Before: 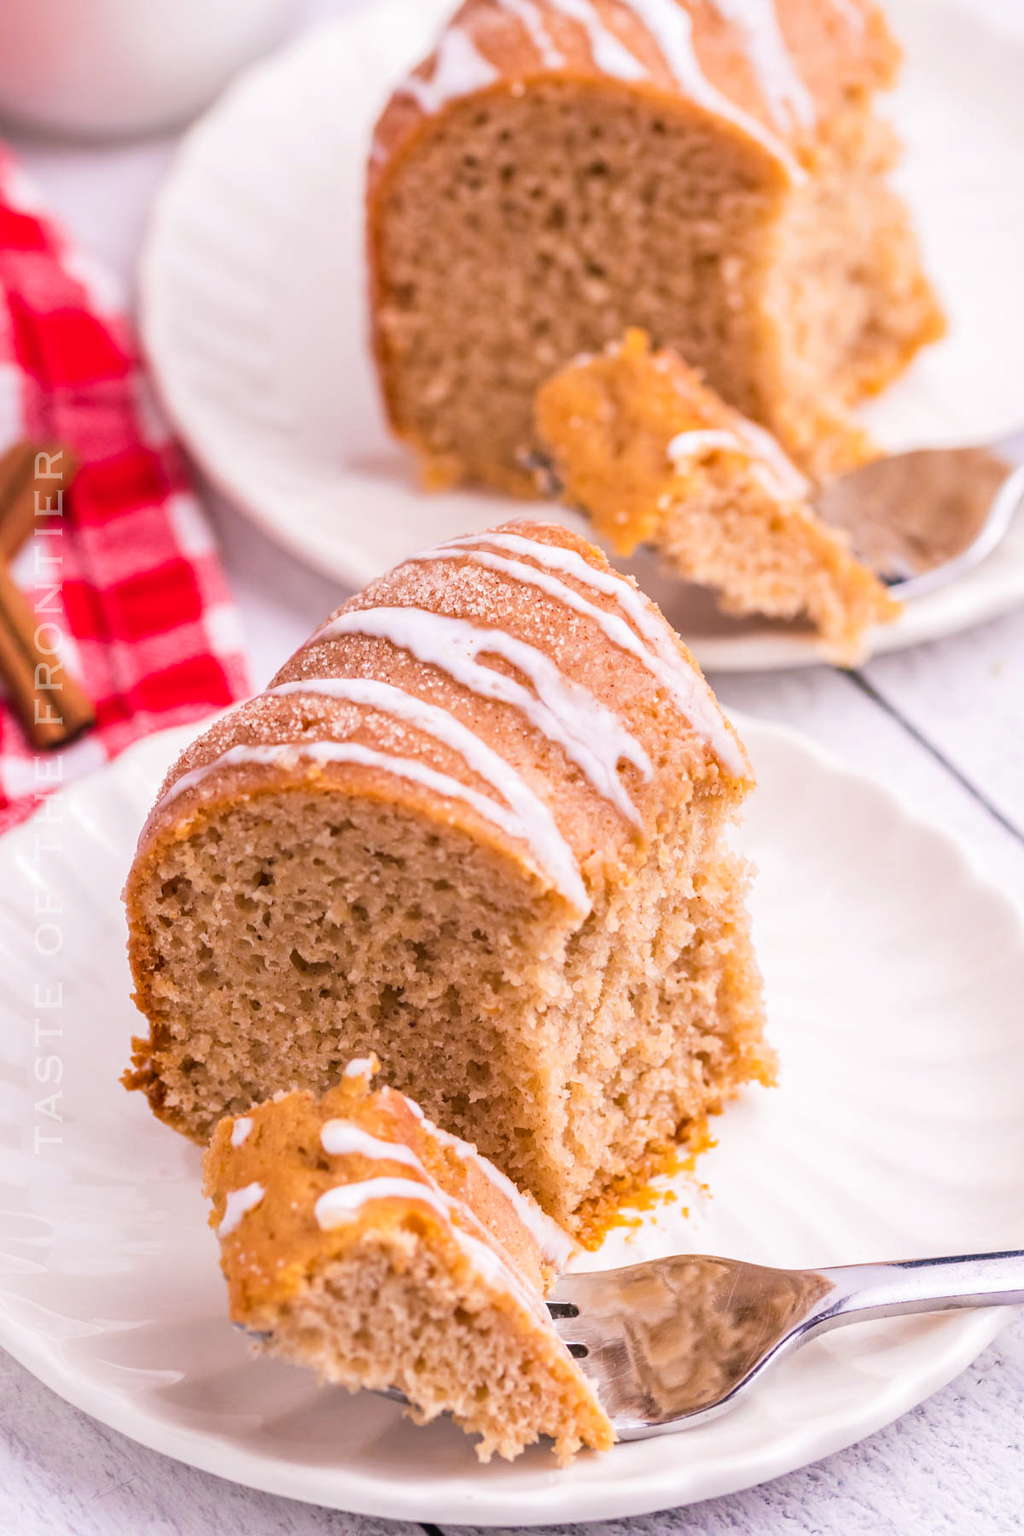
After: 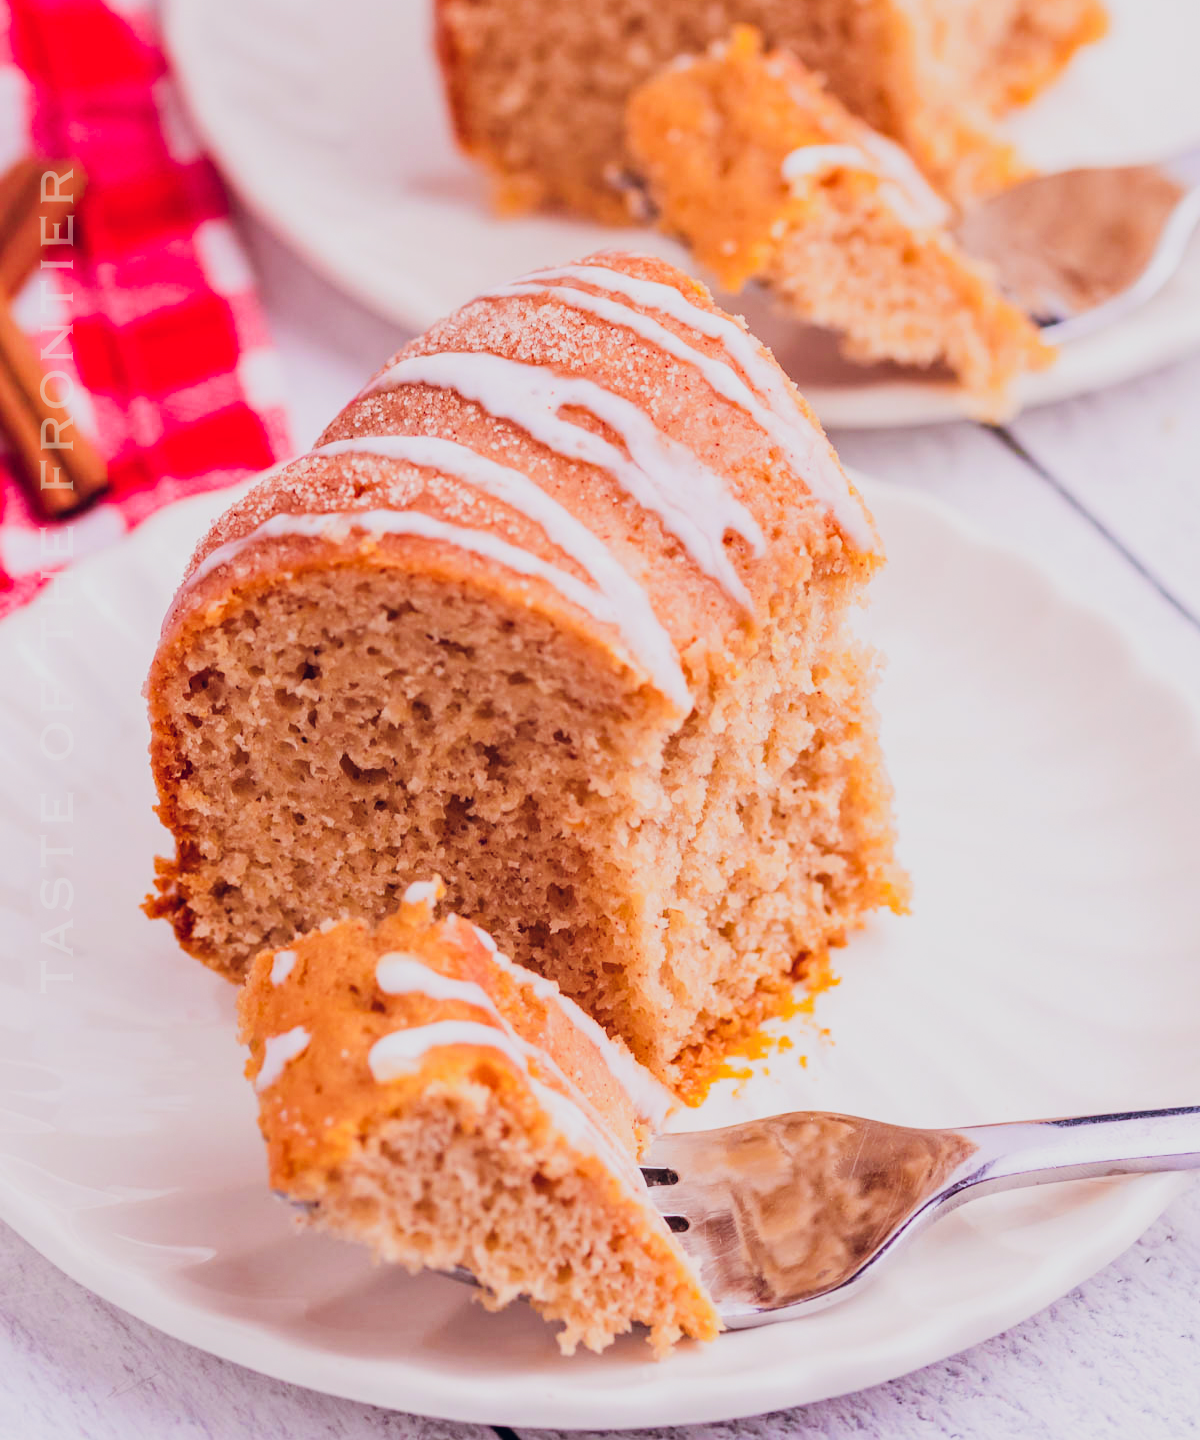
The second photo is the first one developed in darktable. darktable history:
crop and rotate: top 19.998%
color balance rgb: shadows lift › chroma 9.92%, shadows lift › hue 45.12°, power › luminance 3.26%, power › hue 231.93°, global offset › luminance 0.4%, global offset › chroma 0.21%, global offset › hue 255.02°
filmic rgb: black relative exposure -7.65 EV, hardness 4.02, contrast 1.1, highlights saturation mix -30%
contrast brightness saturation: contrast 0.09, saturation 0.28
